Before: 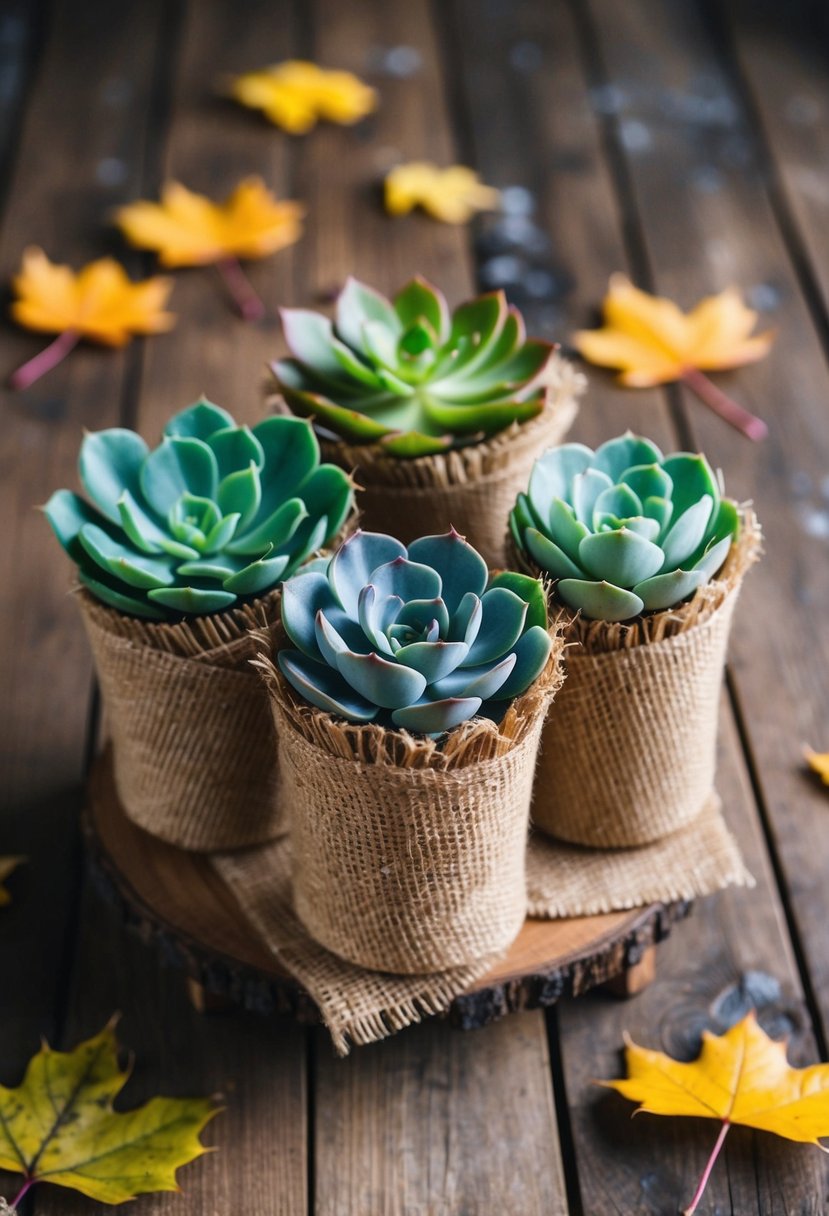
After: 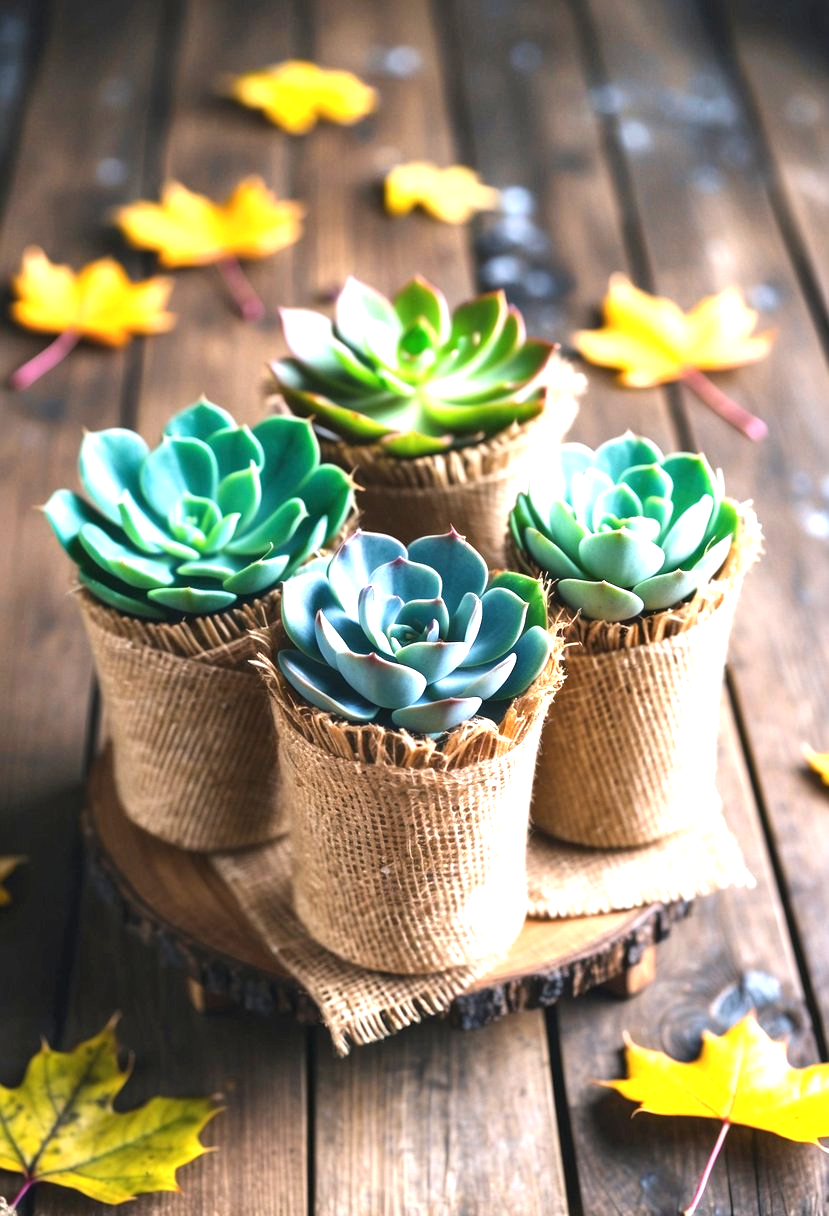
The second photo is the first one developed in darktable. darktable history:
exposure: black level correction 0, exposure 1.335 EV, compensate exposure bias true, compensate highlight preservation false
